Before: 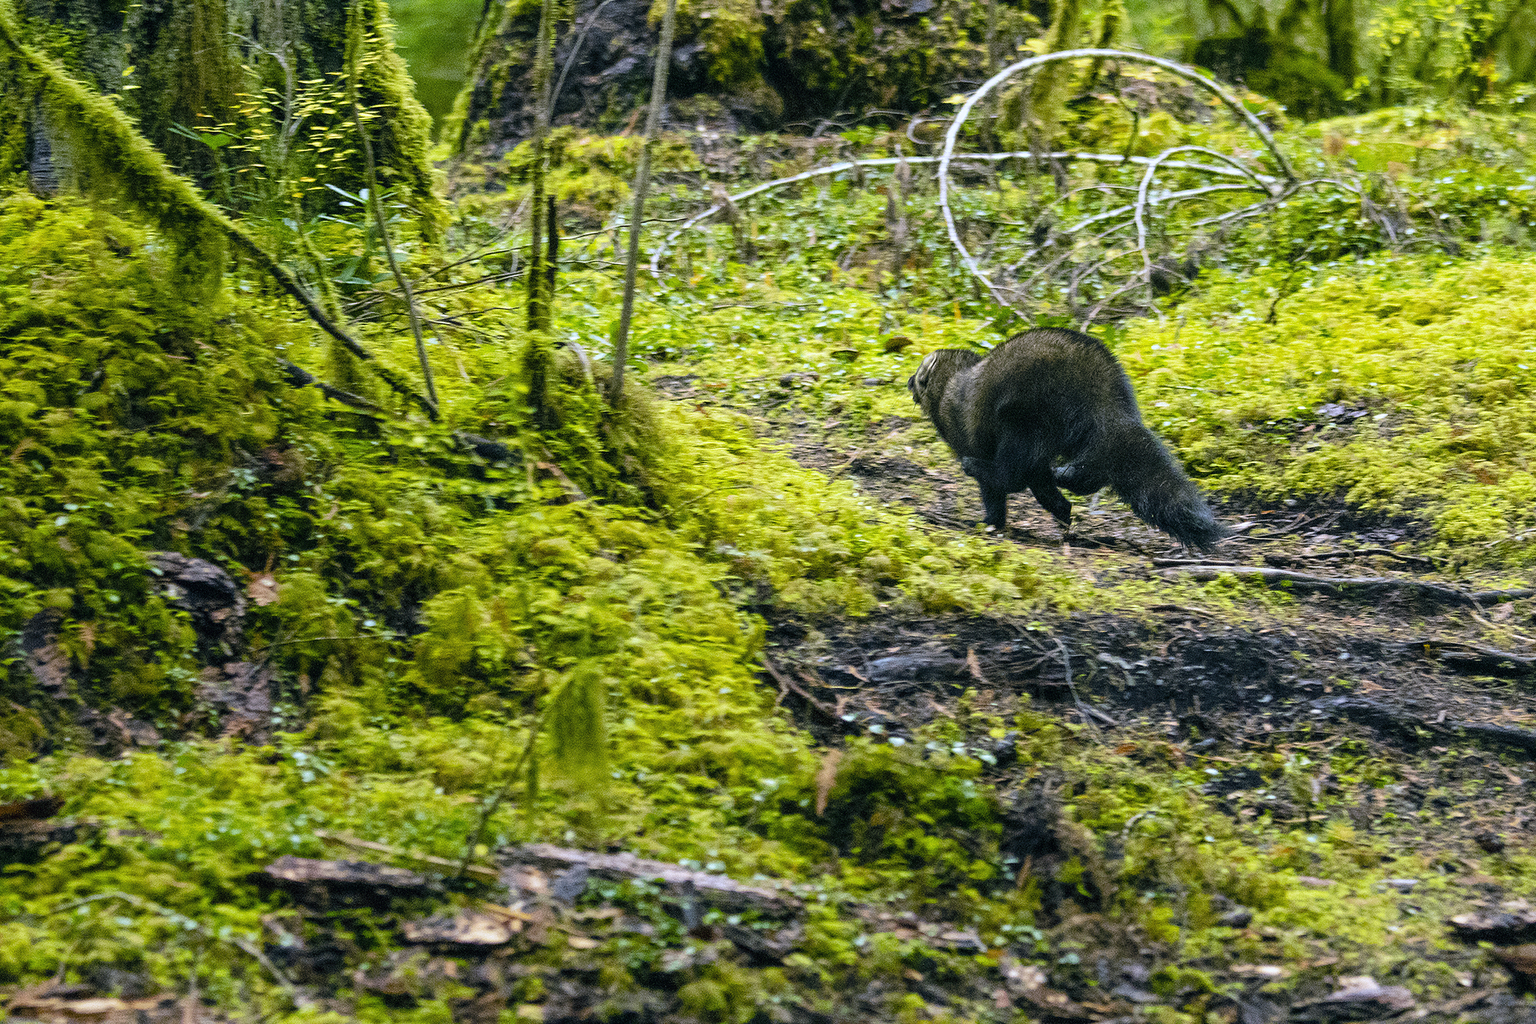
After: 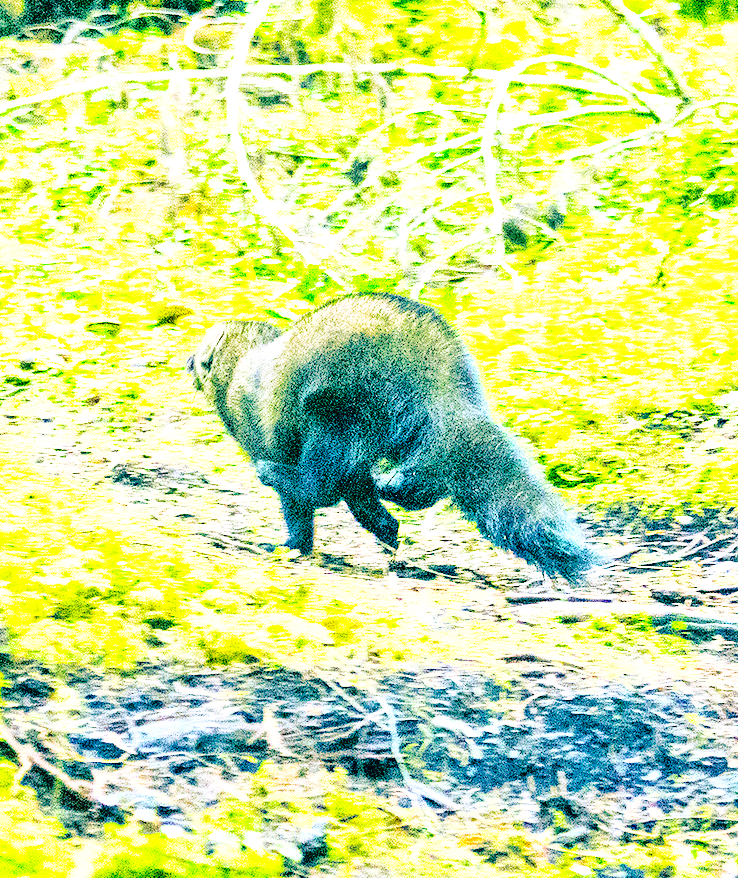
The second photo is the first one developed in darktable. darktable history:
crop and rotate: left 49.808%, top 10.089%, right 13.282%, bottom 23.97%
base curve: curves: ch0 [(0, 0) (0.005, 0.002) (0.15, 0.3) (0.4, 0.7) (0.75, 0.95) (1, 1)], preserve colors none
exposure: black level correction 0, exposure 1.899 EV, compensate highlight preservation false
contrast brightness saturation: contrast 0.228, brightness 0.11, saturation 0.288
tone equalizer: -7 EV 0.146 EV, -6 EV 0.607 EV, -5 EV 1.12 EV, -4 EV 1.34 EV, -3 EV 1.12 EV, -2 EV 0.6 EV, -1 EV 0.16 EV
